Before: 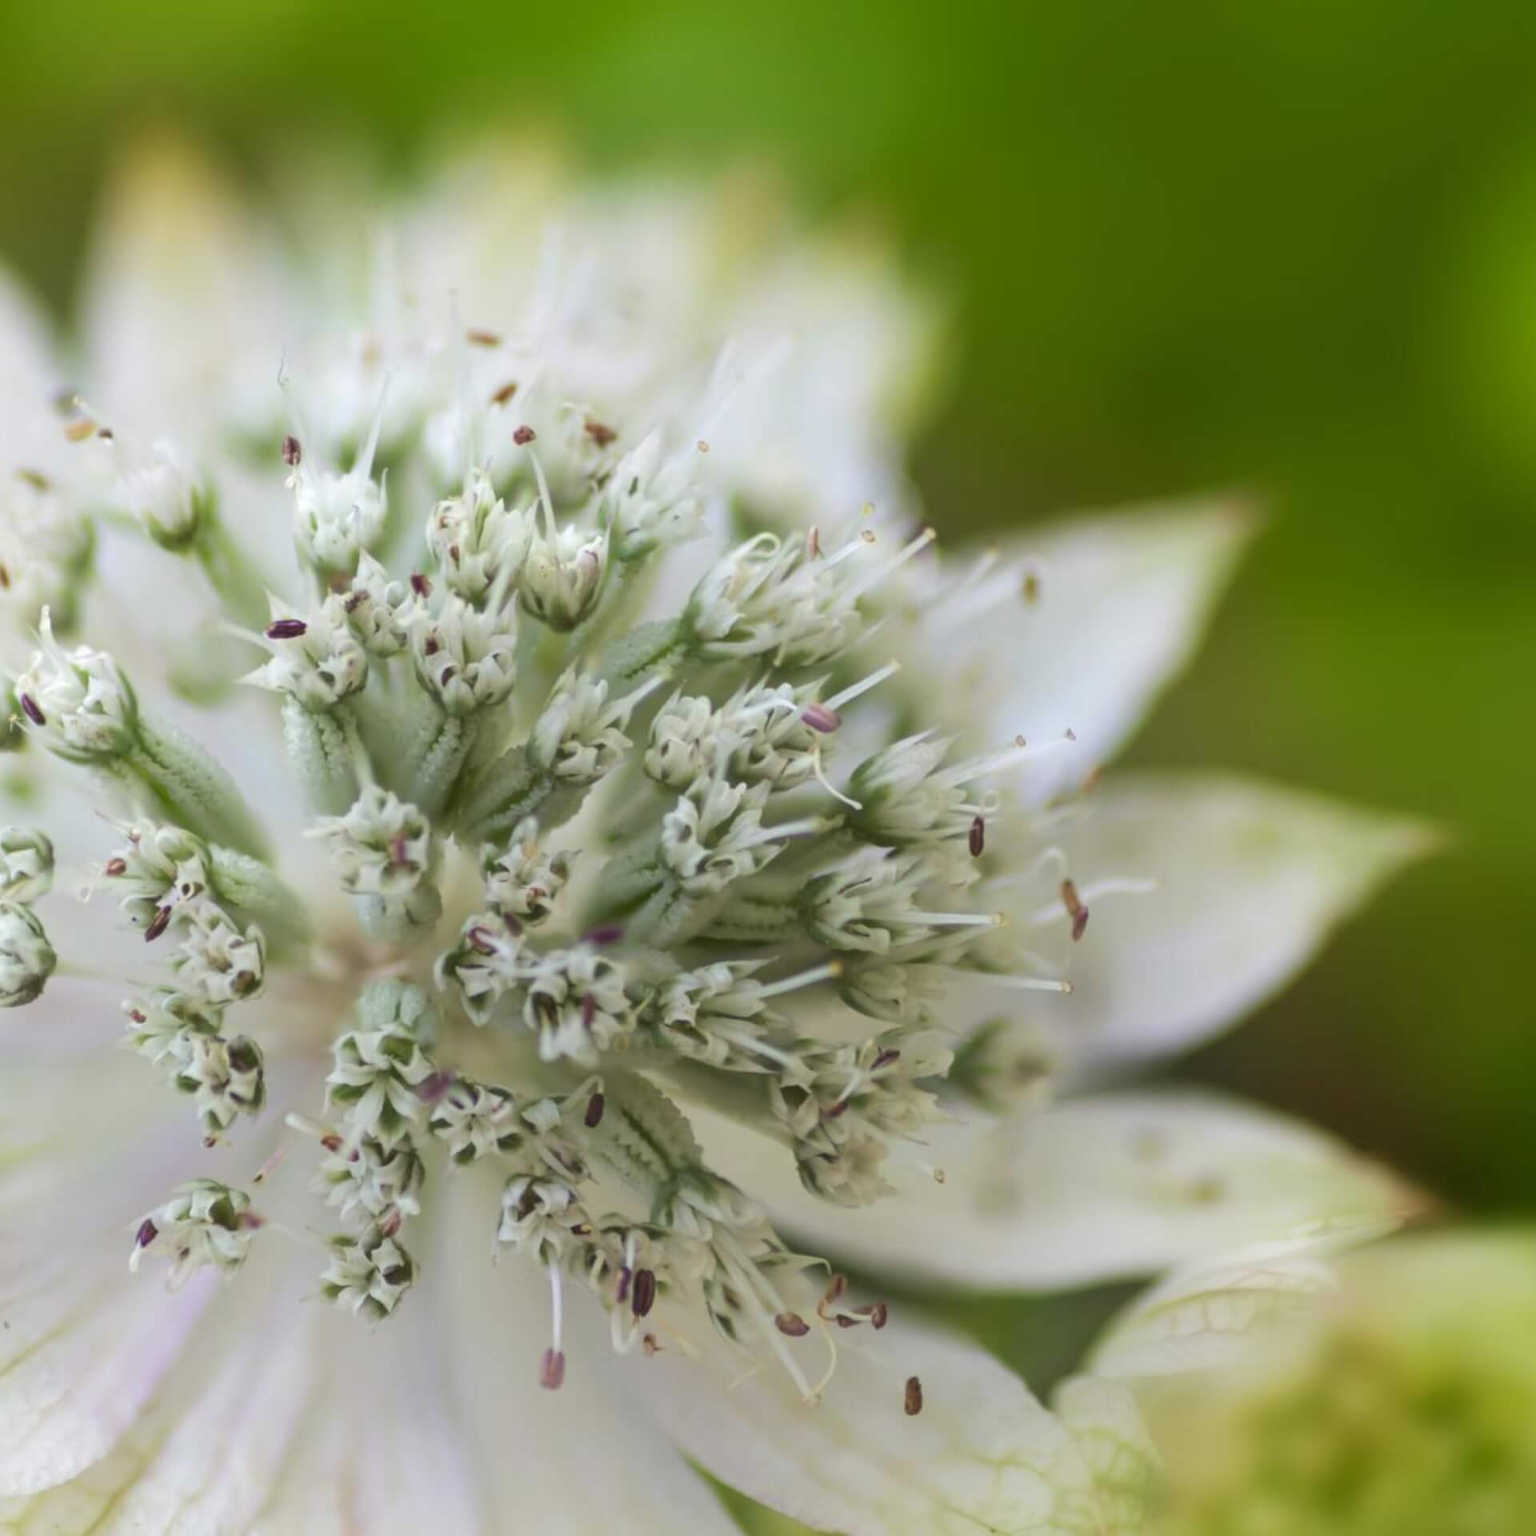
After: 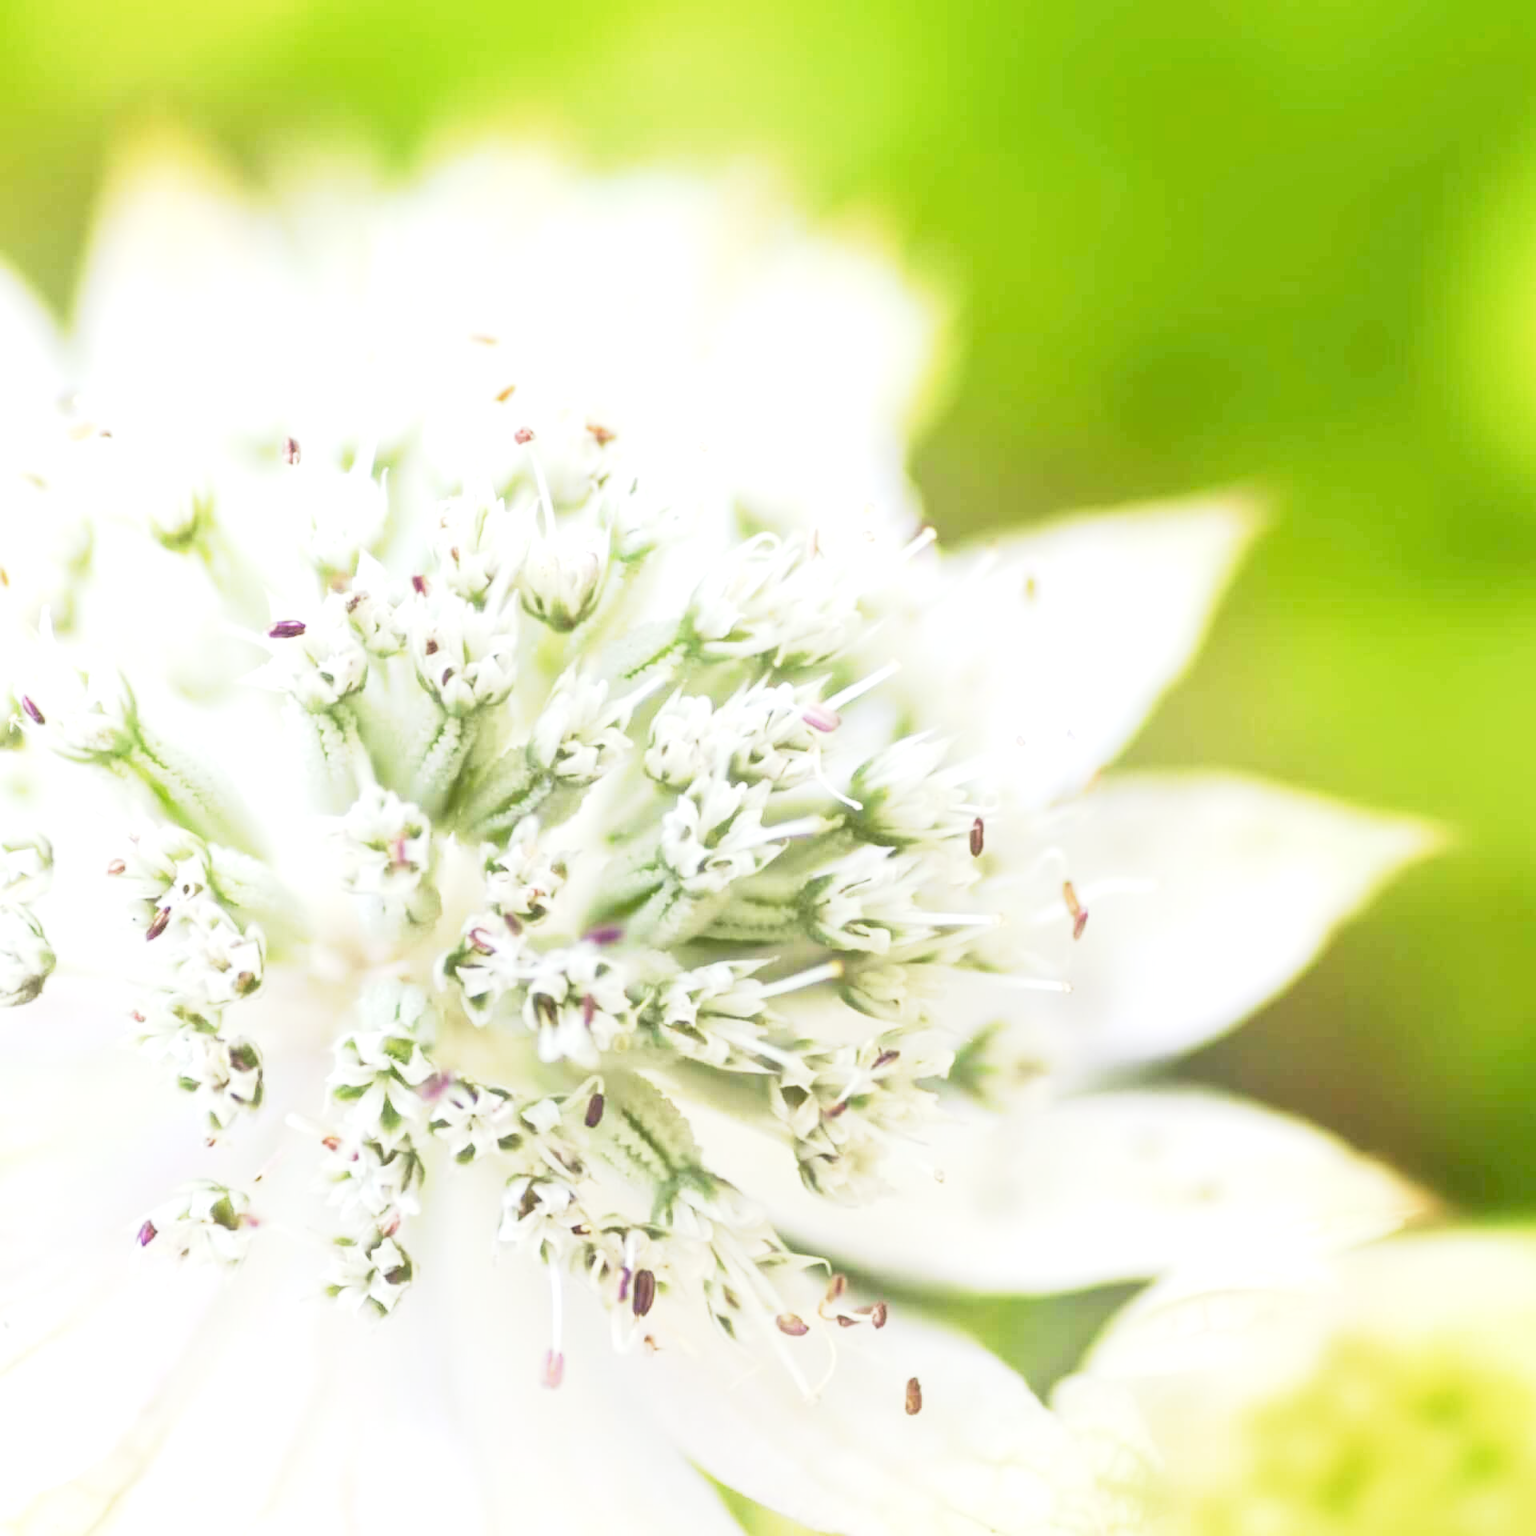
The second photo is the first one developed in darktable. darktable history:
base curve: curves: ch0 [(0, 0) (0.088, 0.125) (0.176, 0.251) (0.354, 0.501) (0.613, 0.749) (1, 0.877)], preserve colors none
exposure: black level correction 0, exposure 1.707 EV, compensate highlight preservation false
